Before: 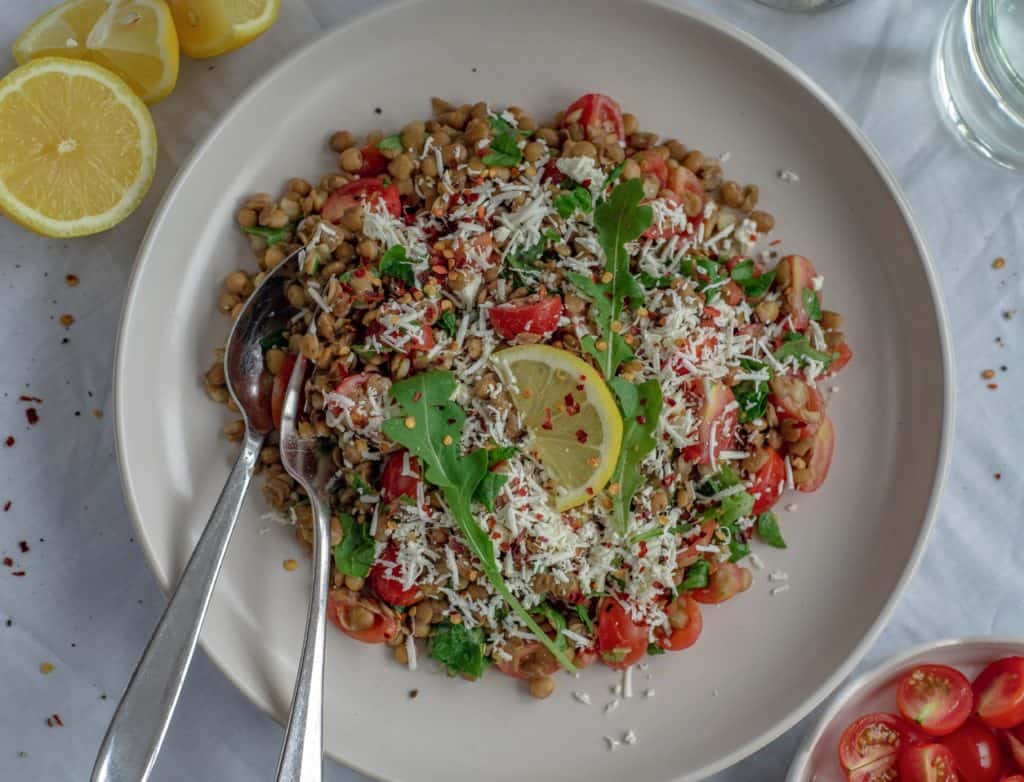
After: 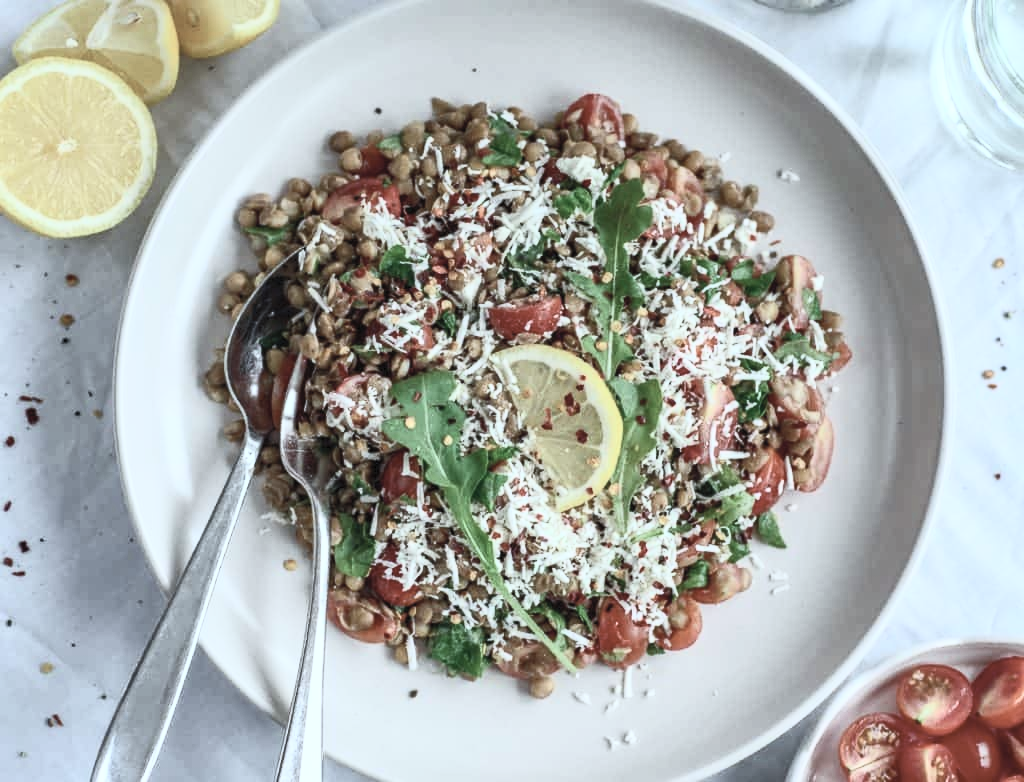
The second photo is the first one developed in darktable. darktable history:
contrast brightness saturation: contrast 0.551, brightness 0.574, saturation -0.342
color calibration: gray › normalize channels true, illuminant F (fluorescent), F source F9 (Cool White Deluxe 4150 K) – high CRI, x 0.374, y 0.373, temperature 4160.47 K, gamut compression 0.018
base curve: curves: ch0 [(0, 0) (0.989, 0.992)], preserve colors none
